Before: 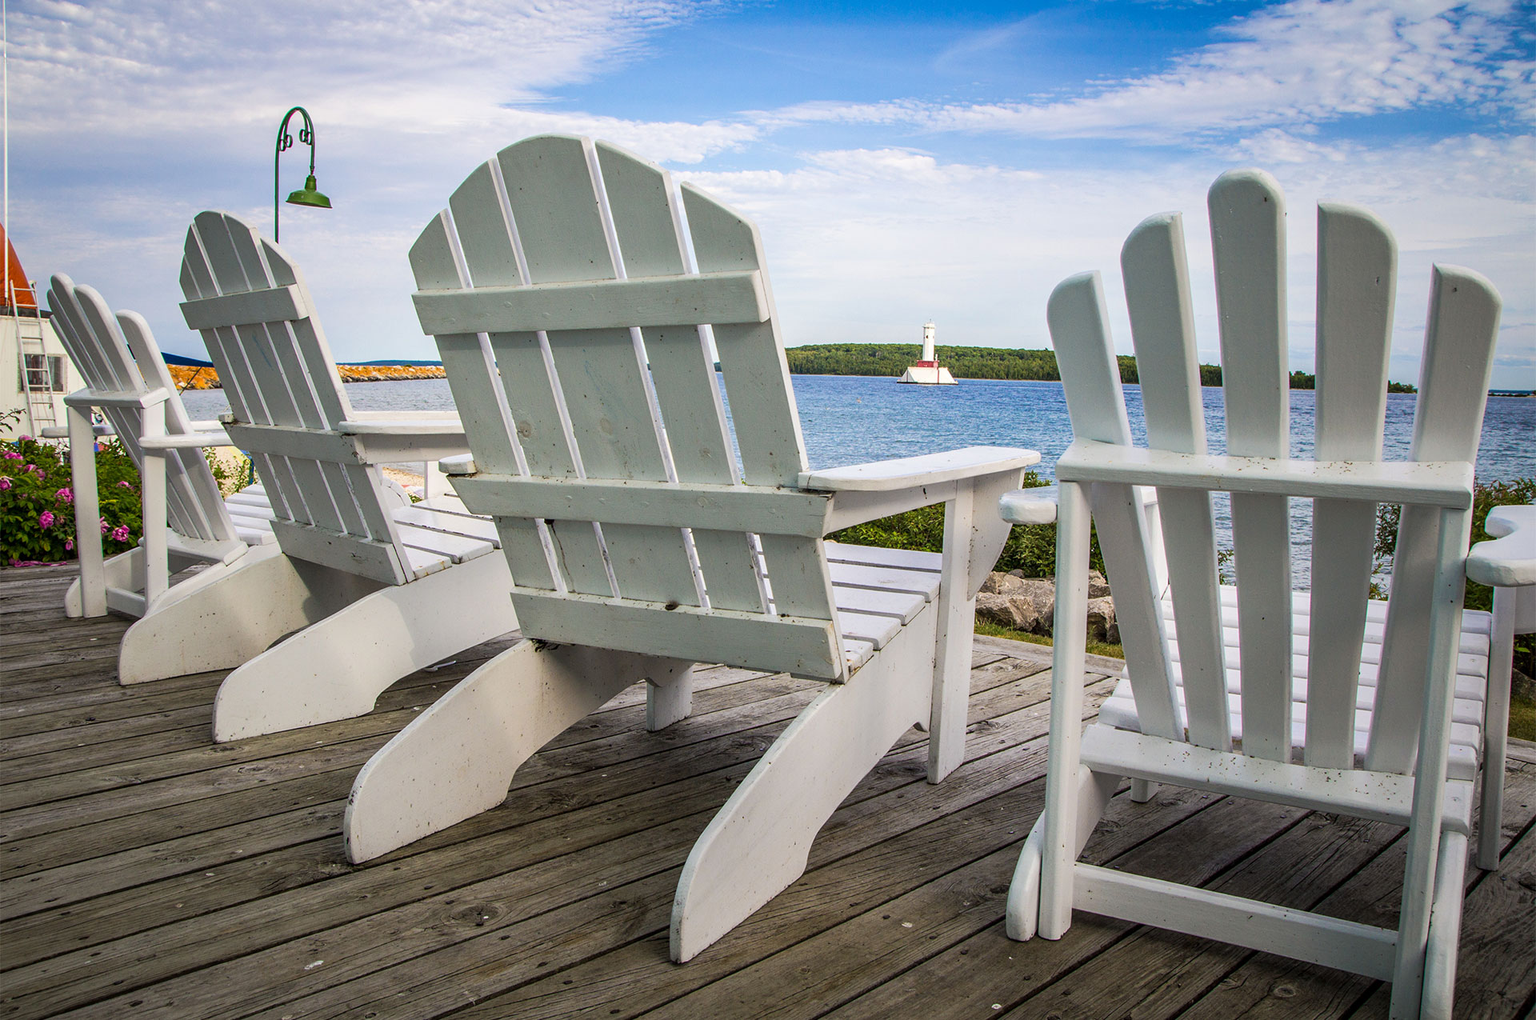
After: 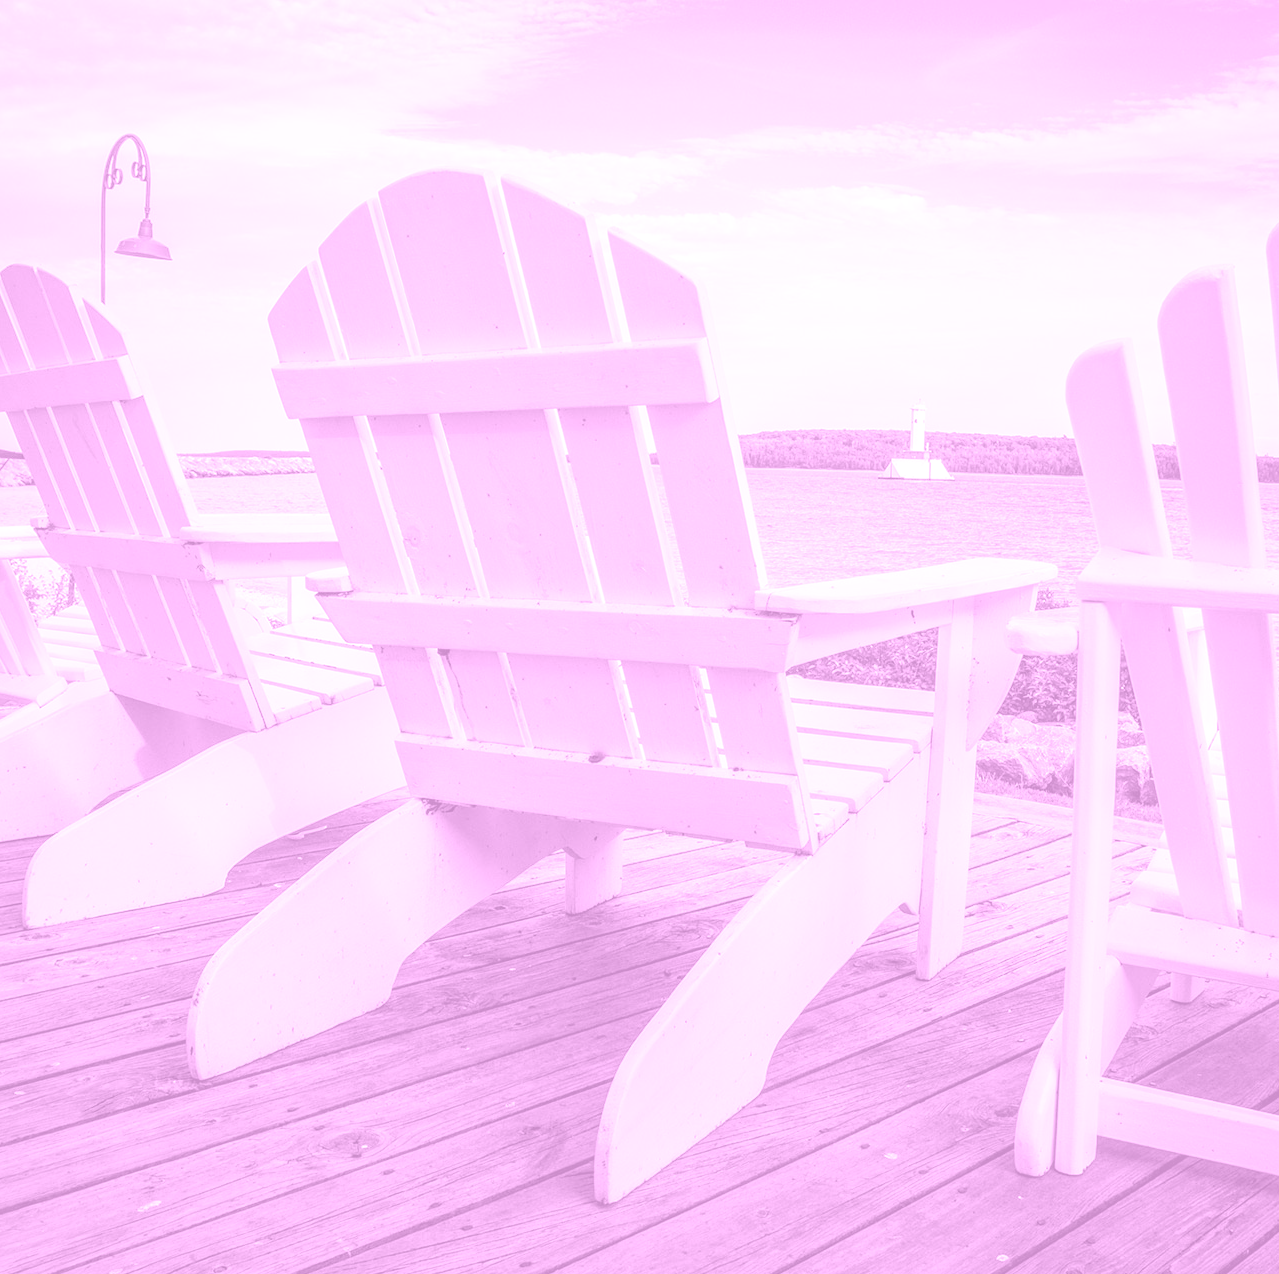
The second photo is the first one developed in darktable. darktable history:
crop and rotate: left 12.673%, right 20.66%
colorize: hue 331.2°, saturation 75%, source mix 30.28%, lightness 70.52%, version 1
exposure: black level correction 0, exposure 1 EV, compensate exposure bias true, compensate highlight preservation false
local contrast: highlights 83%, shadows 81%
